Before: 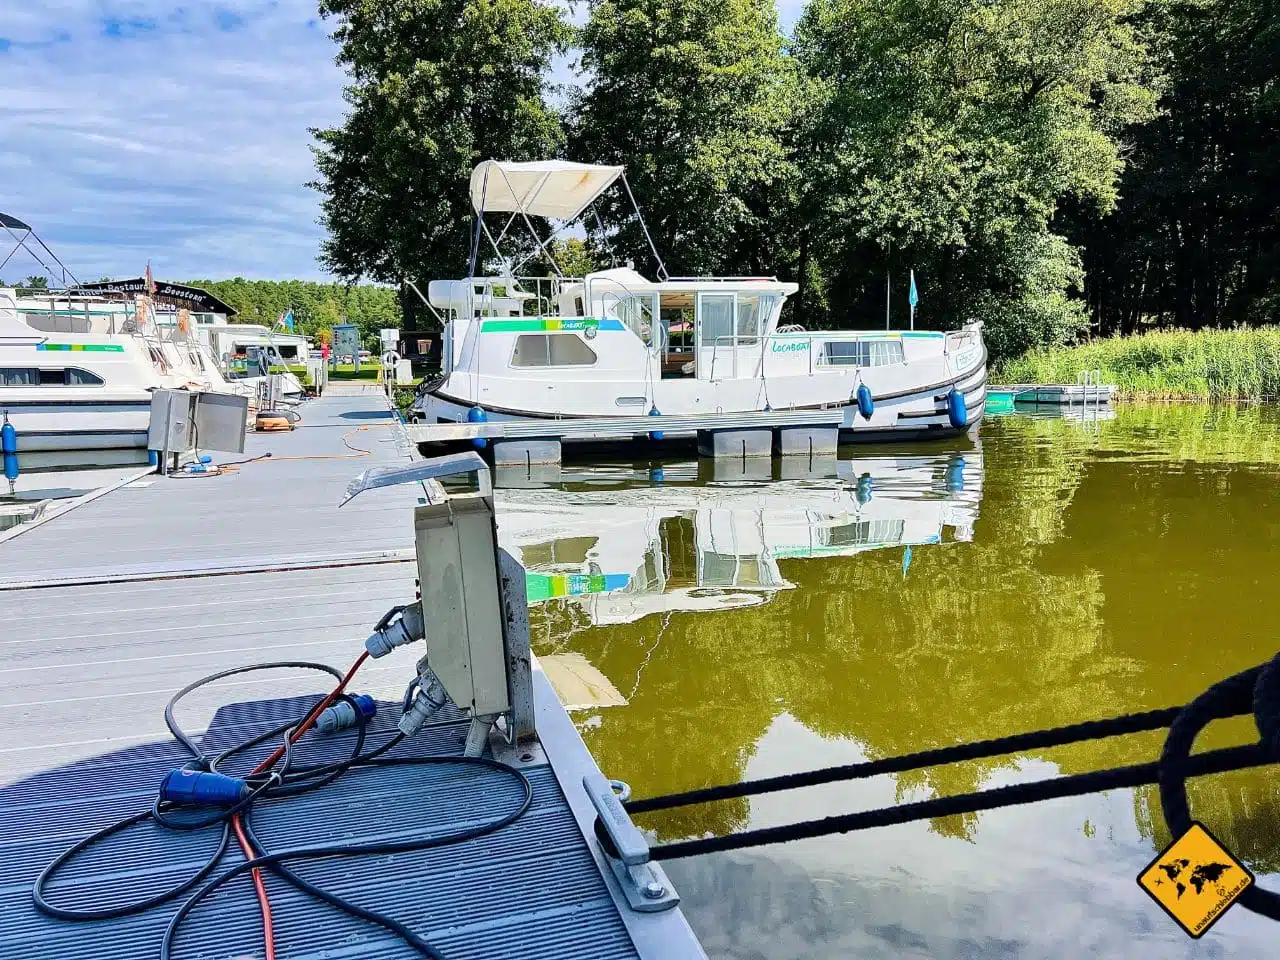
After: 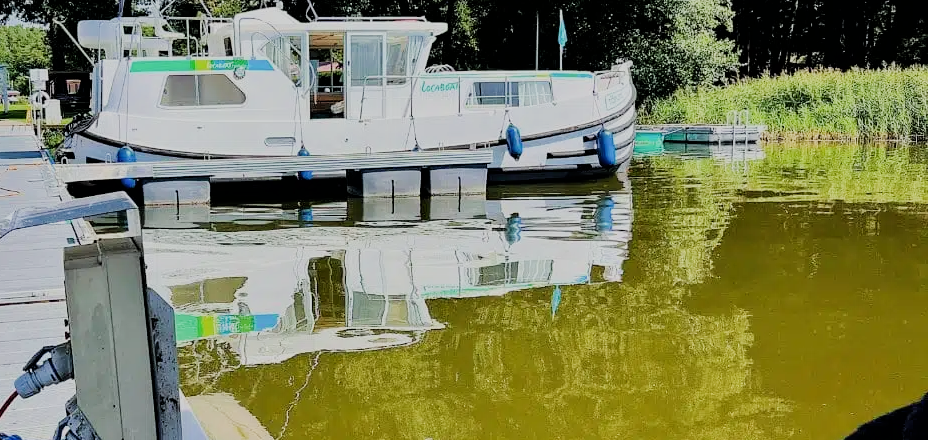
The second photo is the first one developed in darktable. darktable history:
filmic rgb: black relative exposure -9.35 EV, white relative exposure 6.81 EV, hardness 3.09, contrast 1.056
crop and rotate: left 27.484%, top 27.143%, bottom 26.937%
